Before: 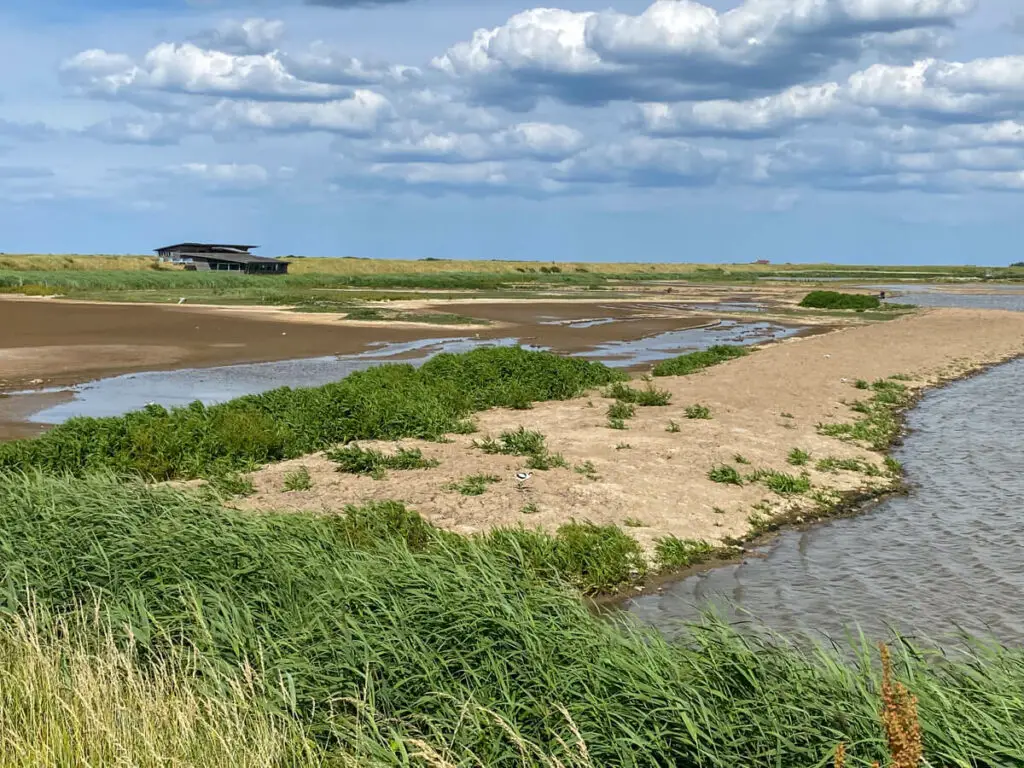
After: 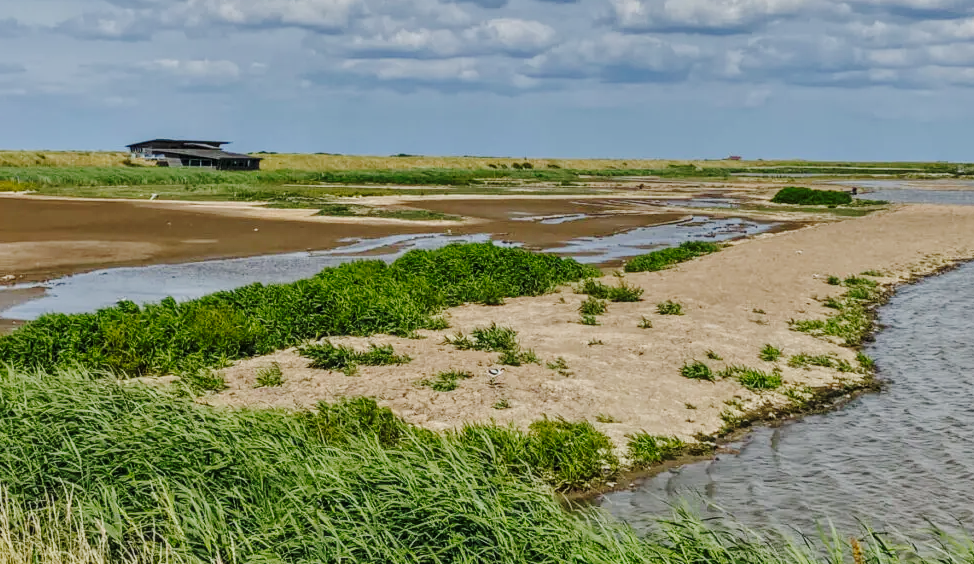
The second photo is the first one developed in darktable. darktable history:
tone curve: curves: ch0 [(0, 0.032) (0.094, 0.08) (0.265, 0.208) (0.41, 0.417) (0.485, 0.524) (0.638, 0.673) (0.845, 0.828) (0.994, 0.964)]; ch1 [(0, 0) (0.161, 0.092) (0.37, 0.302) (0.437, 0.456) (0.469, 0.482) (0.498, 0.504) (0.576, 0.583) (0.644, 0.638) (0.725, 0.765) (1, 1)]; ch2 [(0, 0) (0.352, 0.403) (0.45, 0.469) (0.502, 0.504) (0.54, 0.521) (0.589, 0.576) (1, 1)], preserve colors none
crop and rotate: left 2.768%, top 13.662%, right 2.022%, bottom 12.874%
local contrast: on, module defaults
tone equalizer: -8 EV -0.001 EV, -7 EV 0.004 EV, -6 EV -0.017 EV, -5 EV 0.012 EV, -4 EV -0.01 EV, -3 EV 0.04 EV, -2 EV -0.069 EV, -1 EV -0.299 EV, +0 EV -0.592 EV
